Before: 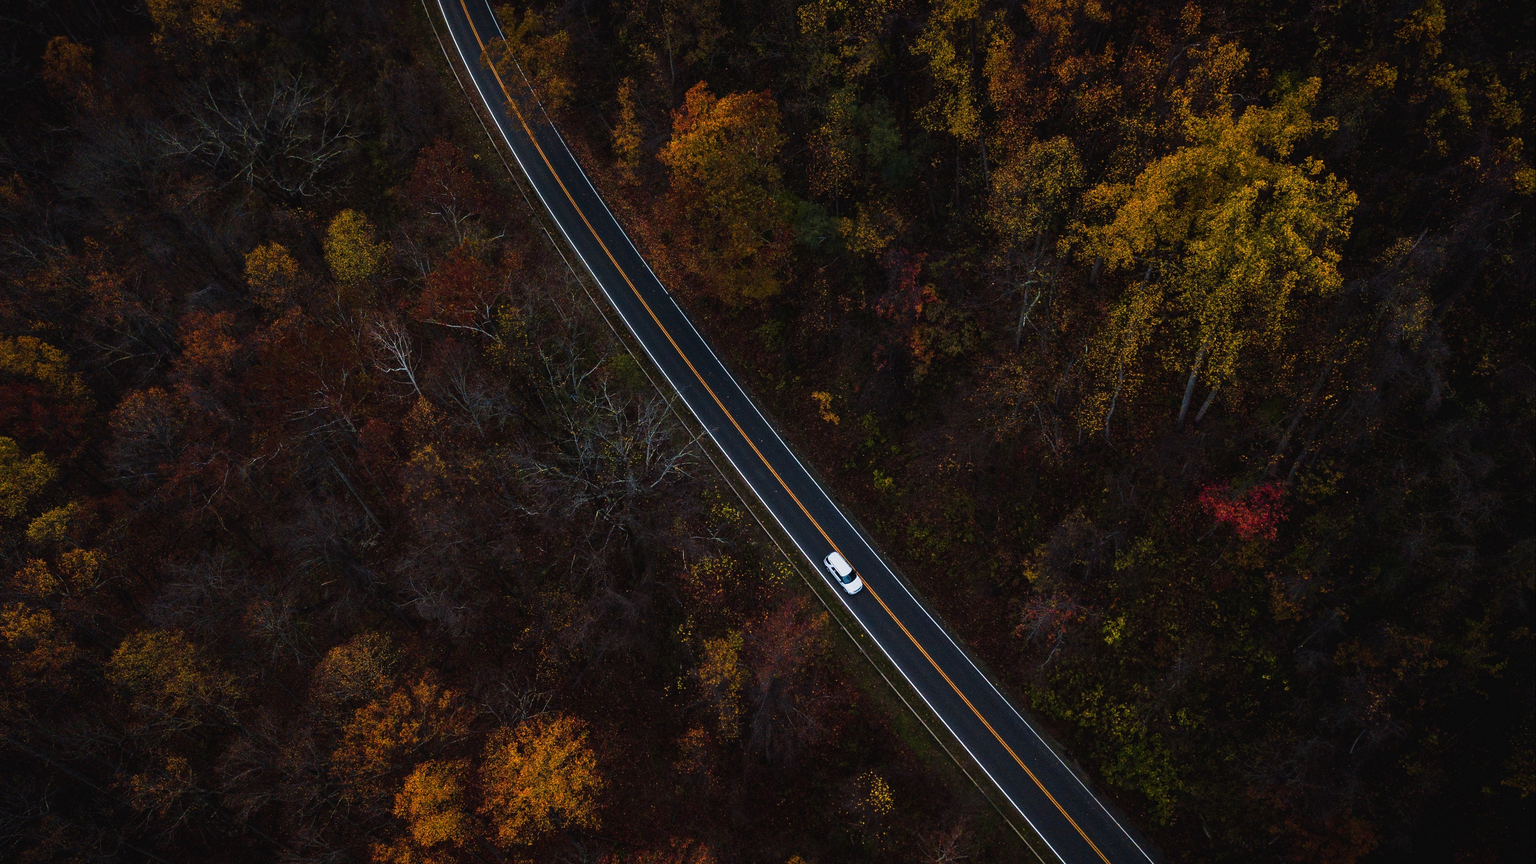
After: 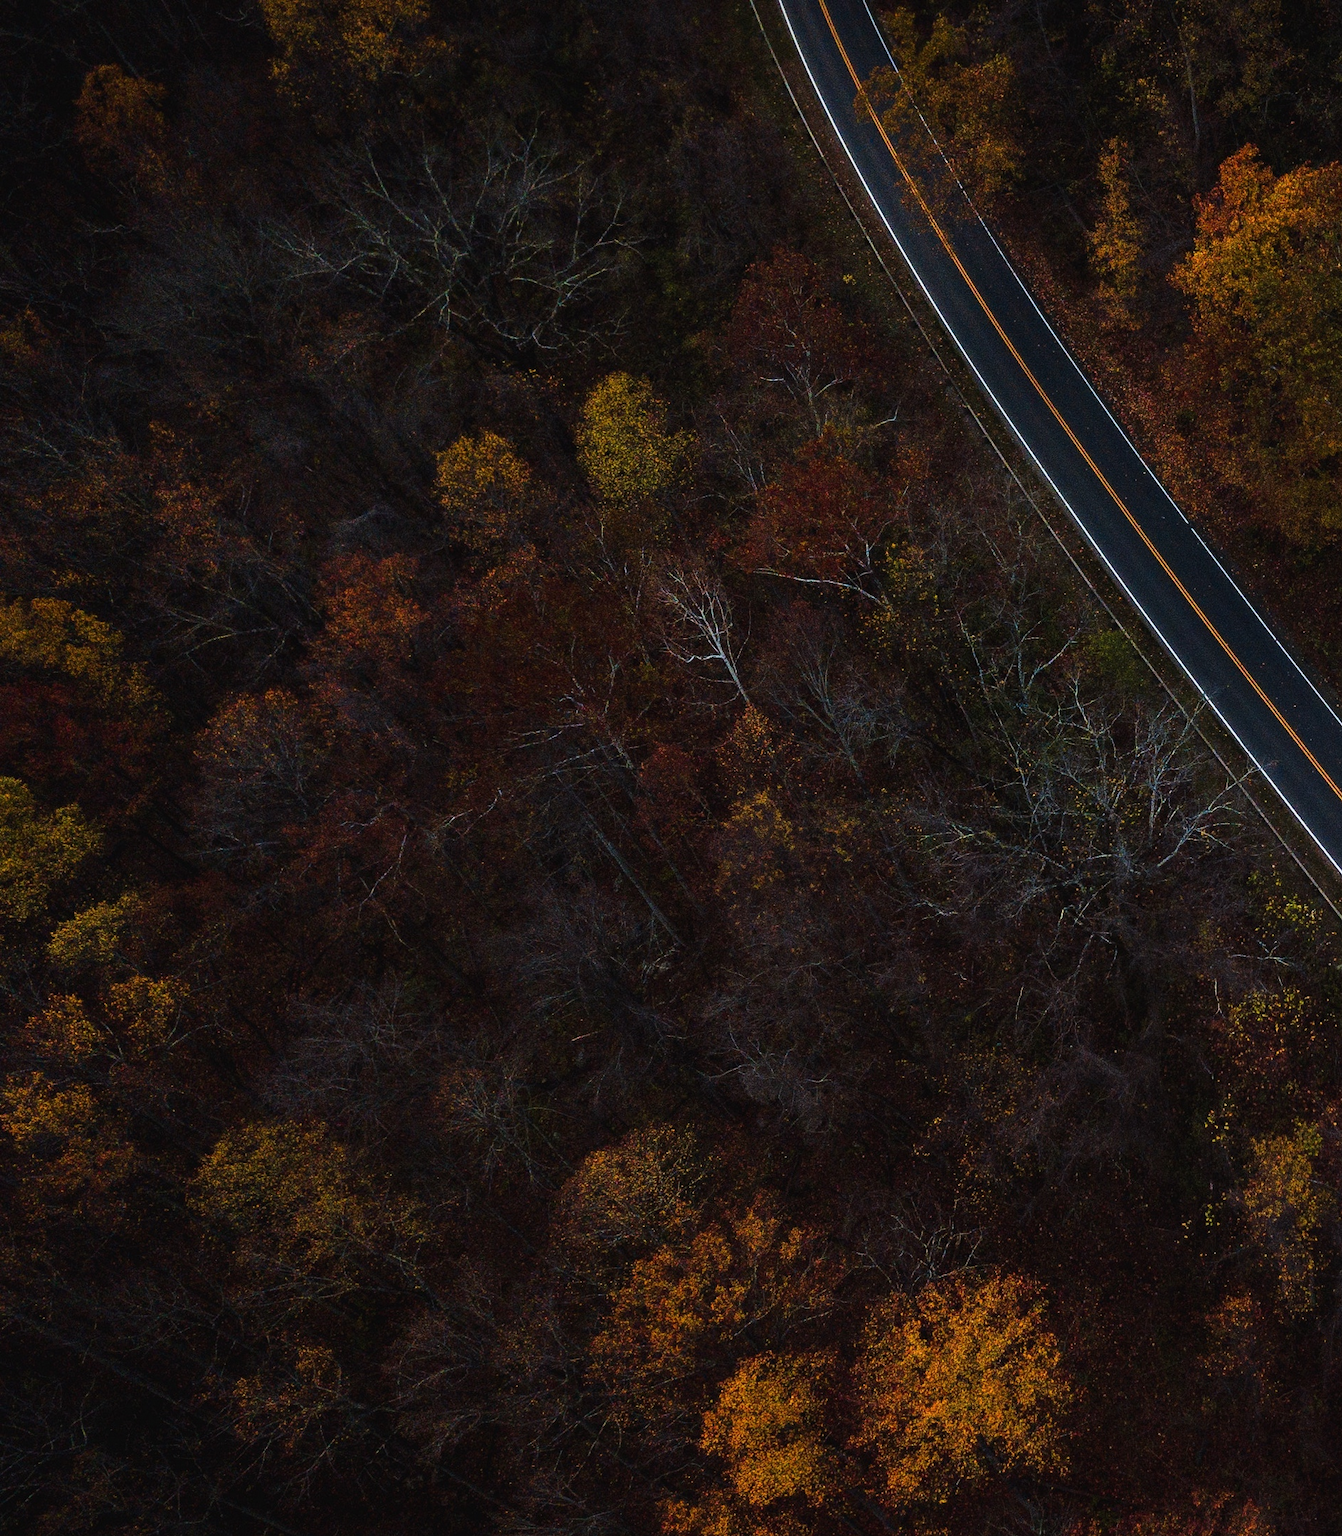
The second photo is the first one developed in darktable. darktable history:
exposure: compensate highlight preservation false
crop and rotate: left 0%, top 0%, right 50.845%
